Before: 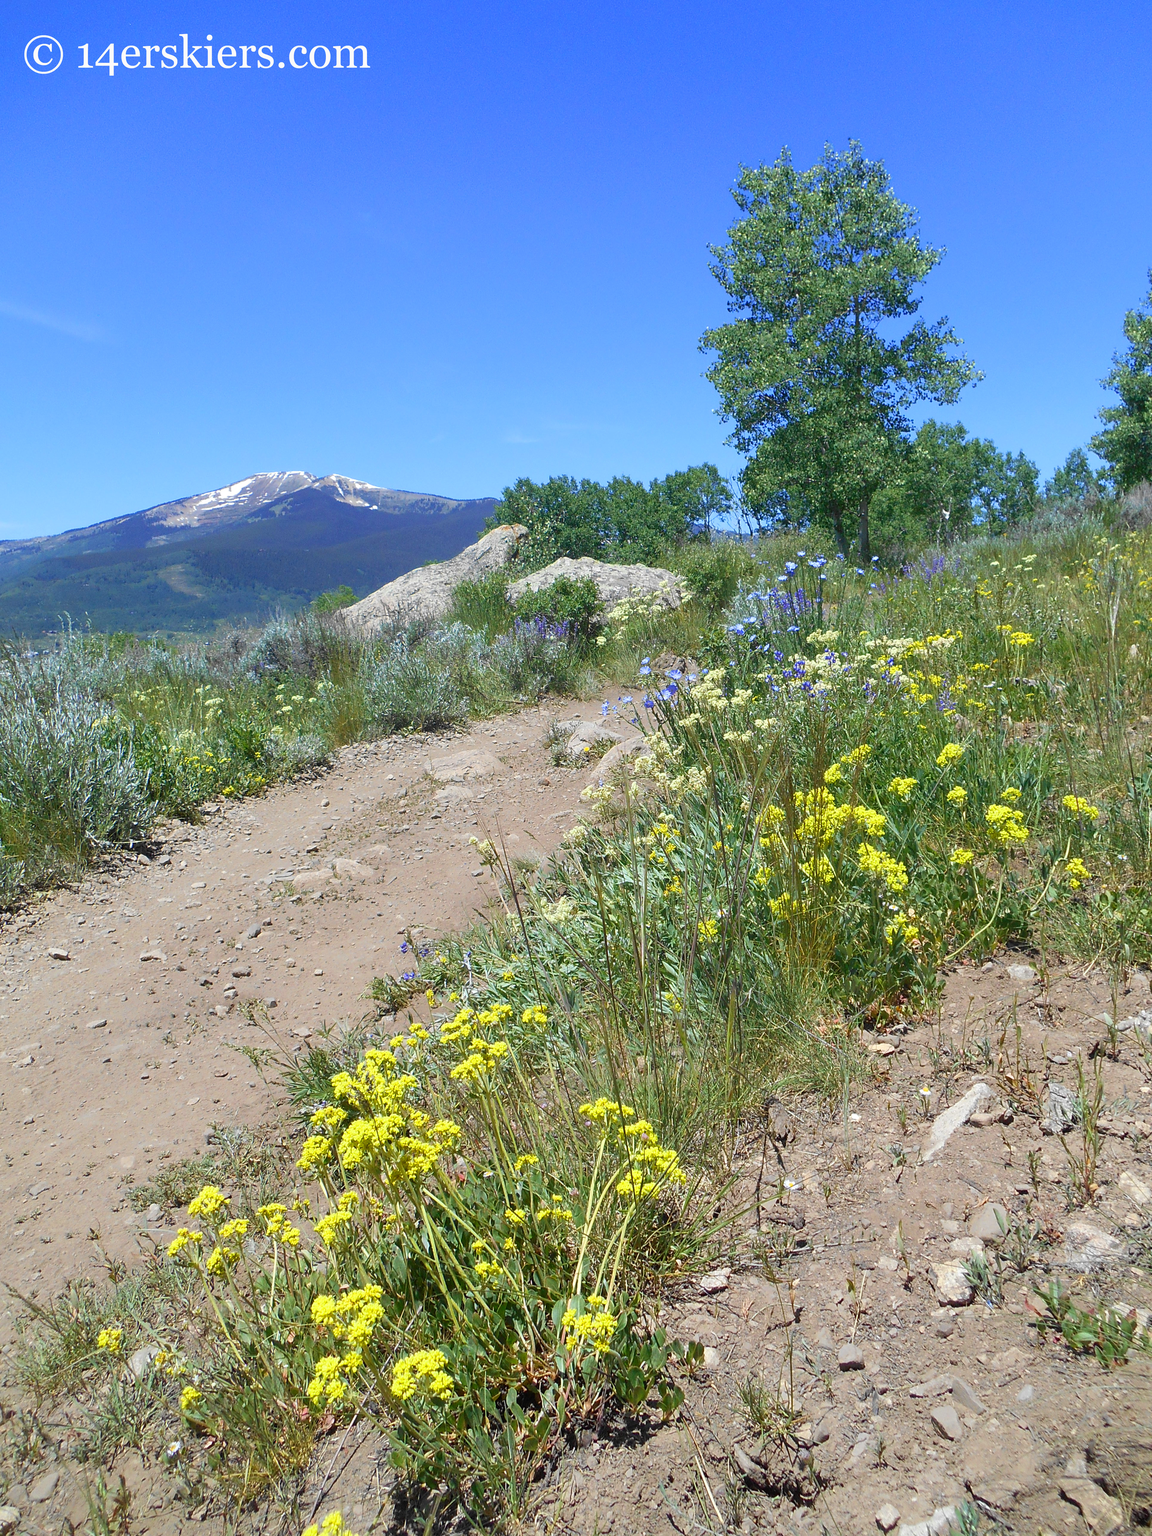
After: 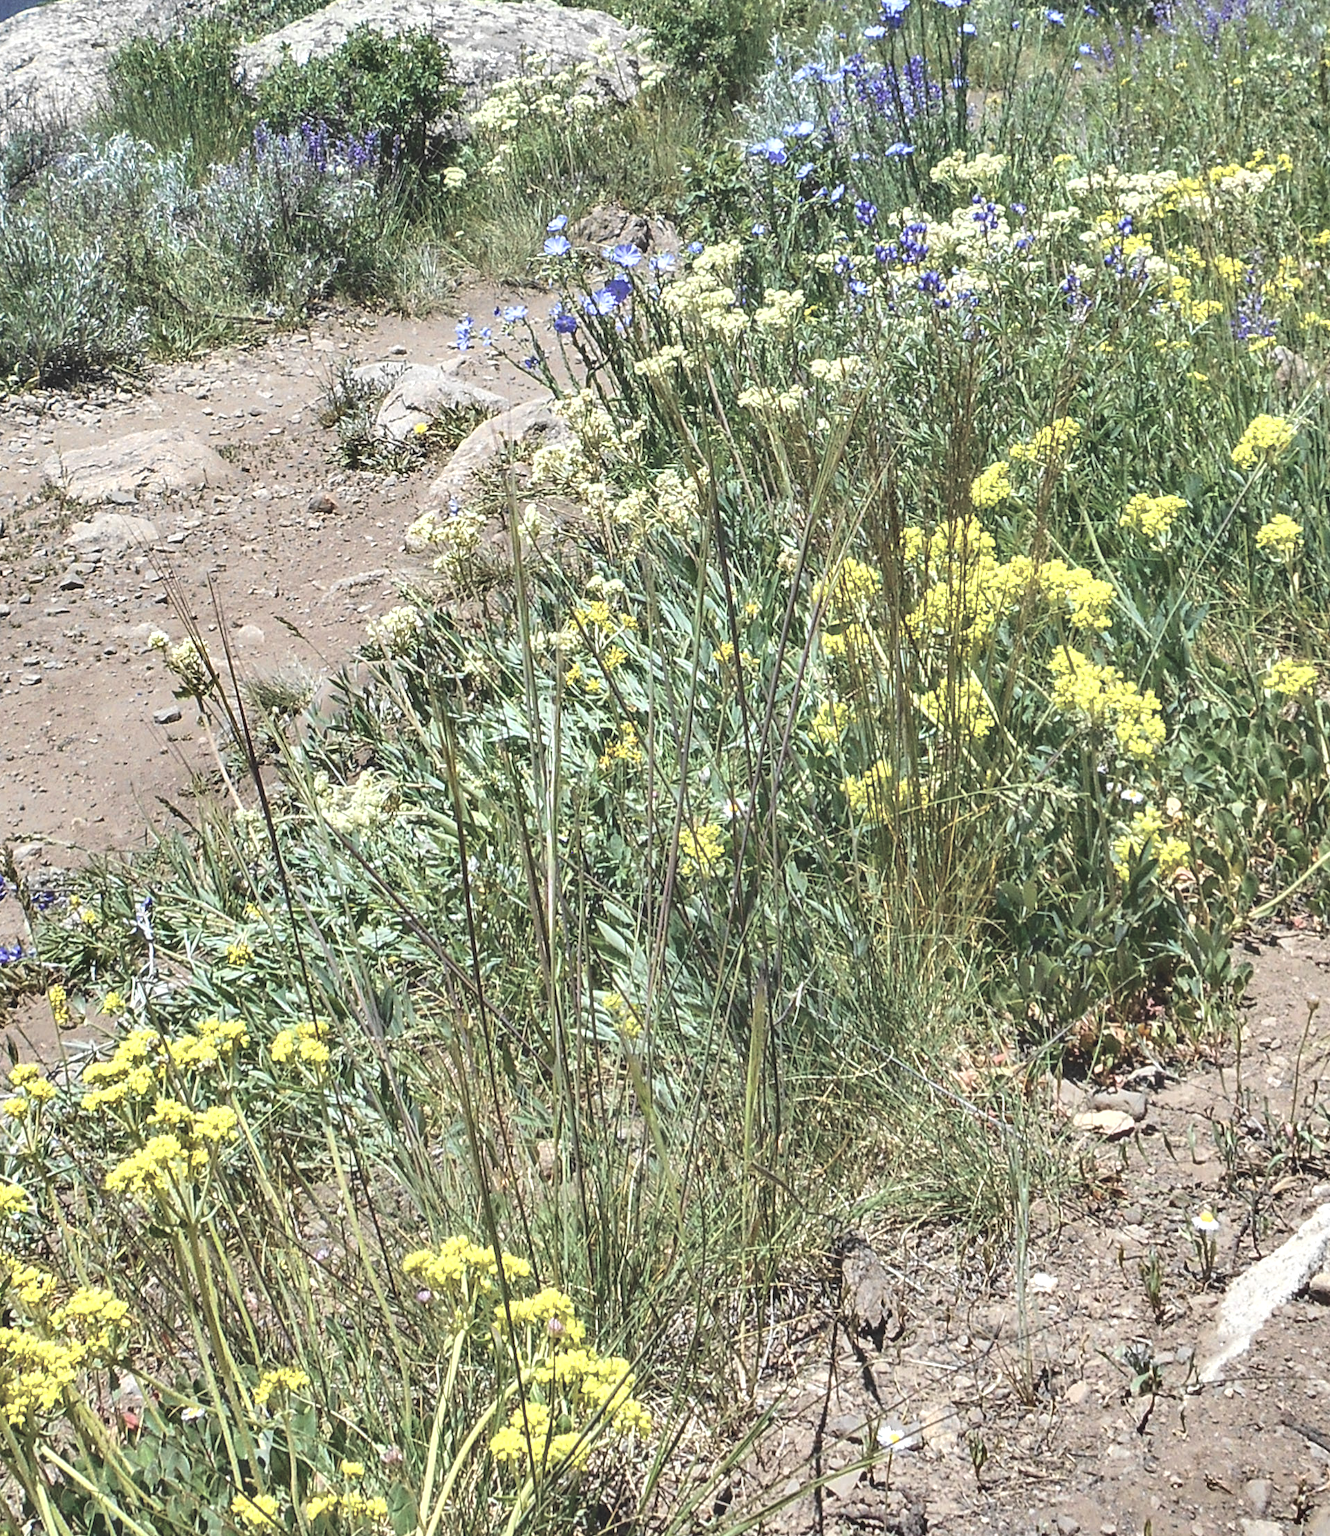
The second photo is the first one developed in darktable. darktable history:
base curve: curves: ch0 [(0, 0) (0.472, 0.455) (1, 1)], preserve colors none
contrast brightness saturation: contrast 0.057, brightness -0.013, saturation -0.235
tone curve: curves: ch0 [(0, 0) (0.003, 0.072) (0.011, 0.073) (0.025, 0.072) (0.044, 0.076) (0.069, 0.089) (0.1, 0.103) (0.136, 0.123) (0.177, 0.158) (0.224, 0.21) (0.277, 0.275) (0.335, 0.372) (0.399, 0.463) (0.468, 0.556) (0.543, 0.633) (0.623, 0.712) (0.709, 0.795) (0.801, 0.869) (0.898, 0.942) (1, 1)], color space Lab, independent channels, preserve colors none
tone equalizer: on, module defaults
crop: left 35.183%, top 36.762%, right 14.964%, bottom 20.073%
exposure: black level correction -0.027, compensate exposure bias true, compensate highlight preservation false
shadows and highlights: radius 169.6, shadows 26.66, white point adjustment 3.1, highlights -68.09, soften with gaussian
local contrast: on, module defaults
